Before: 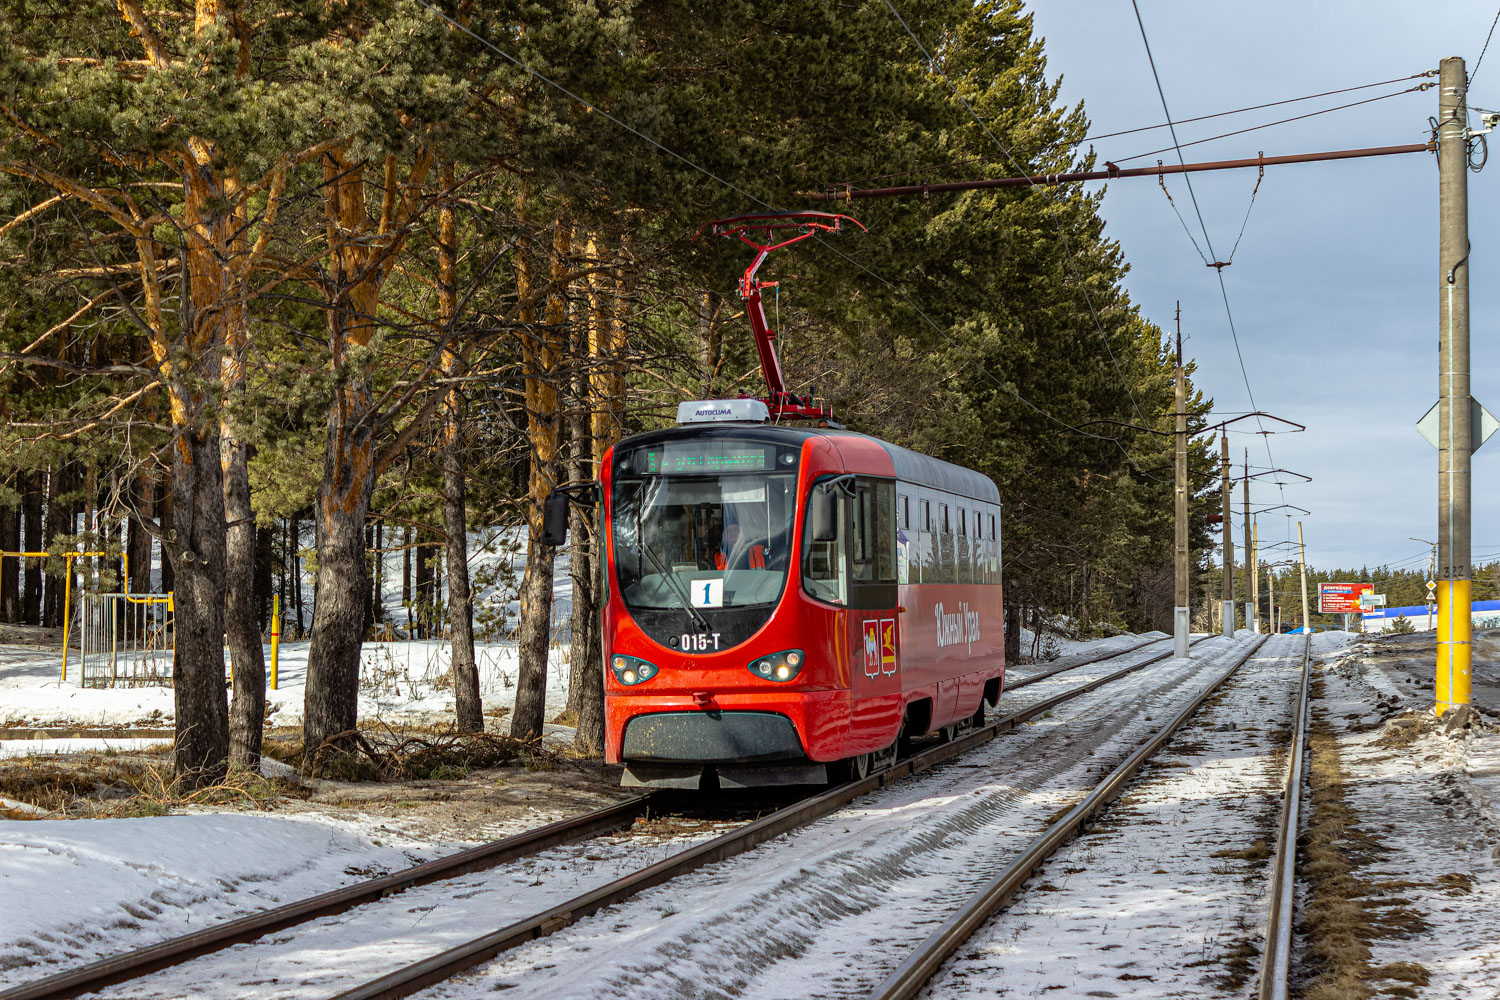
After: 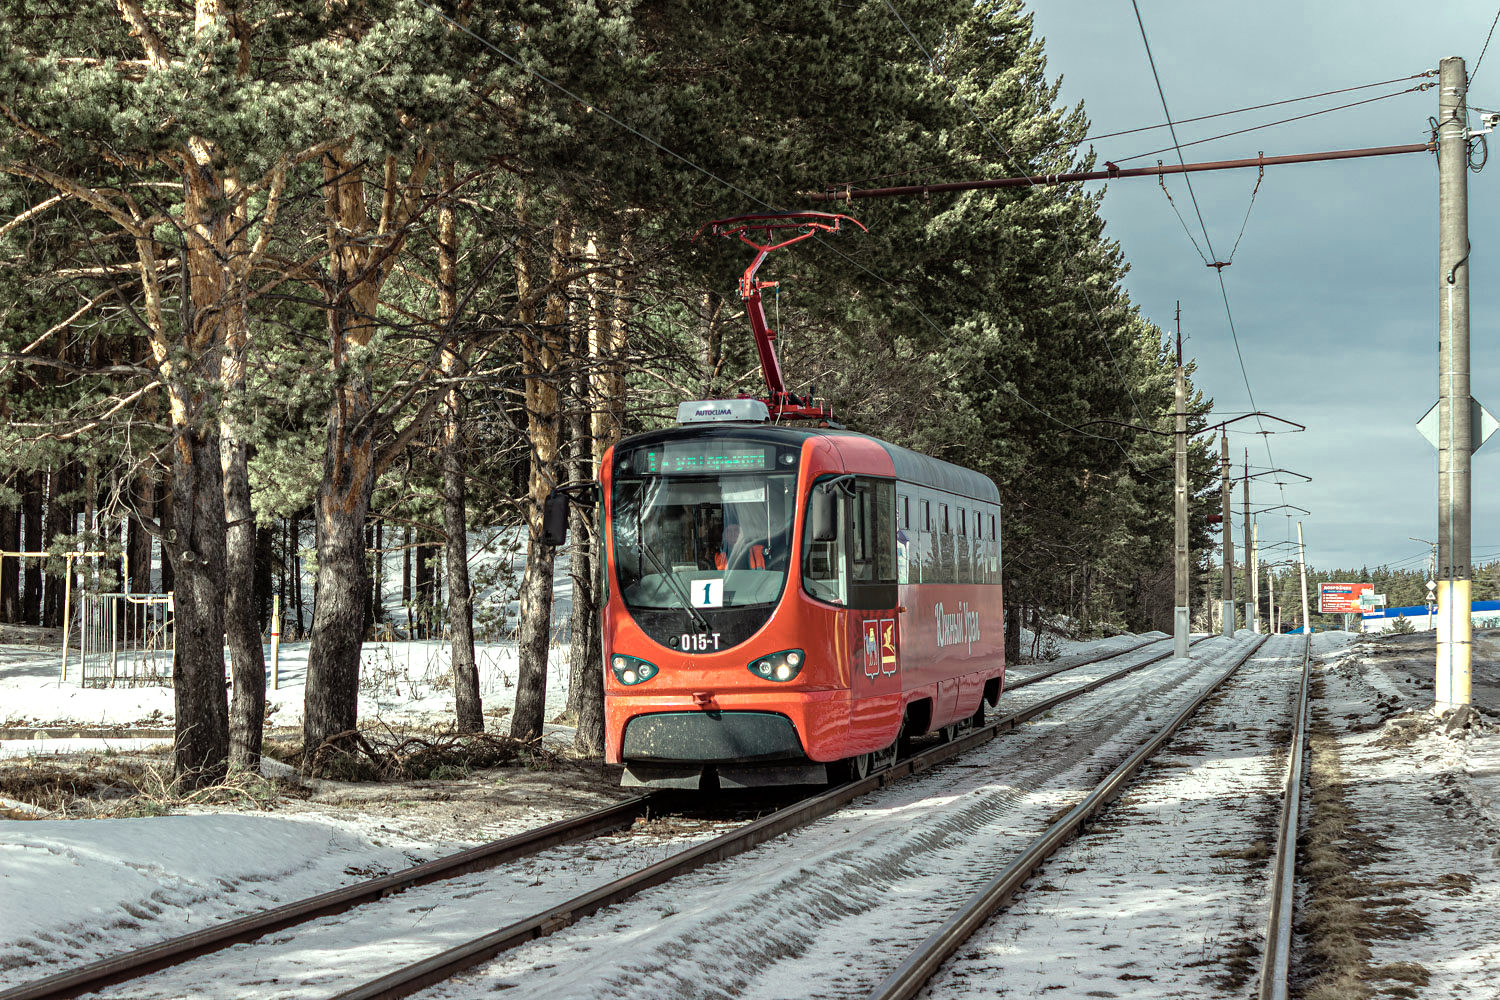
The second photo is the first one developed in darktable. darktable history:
color zones: curves: ch0 [(0.25, 0.667) (0.758, 0.368)]; ch1 [(0.215, 0.245) (0.761, 0.373)]; ch2 [(0.247, 0.554) (0.761, 0.436)]
color correction: highlights a* -4.28, highlights b* 6.53
color contrast: green-magenta contrast 1.73, blue-yellow contrast 1.15
